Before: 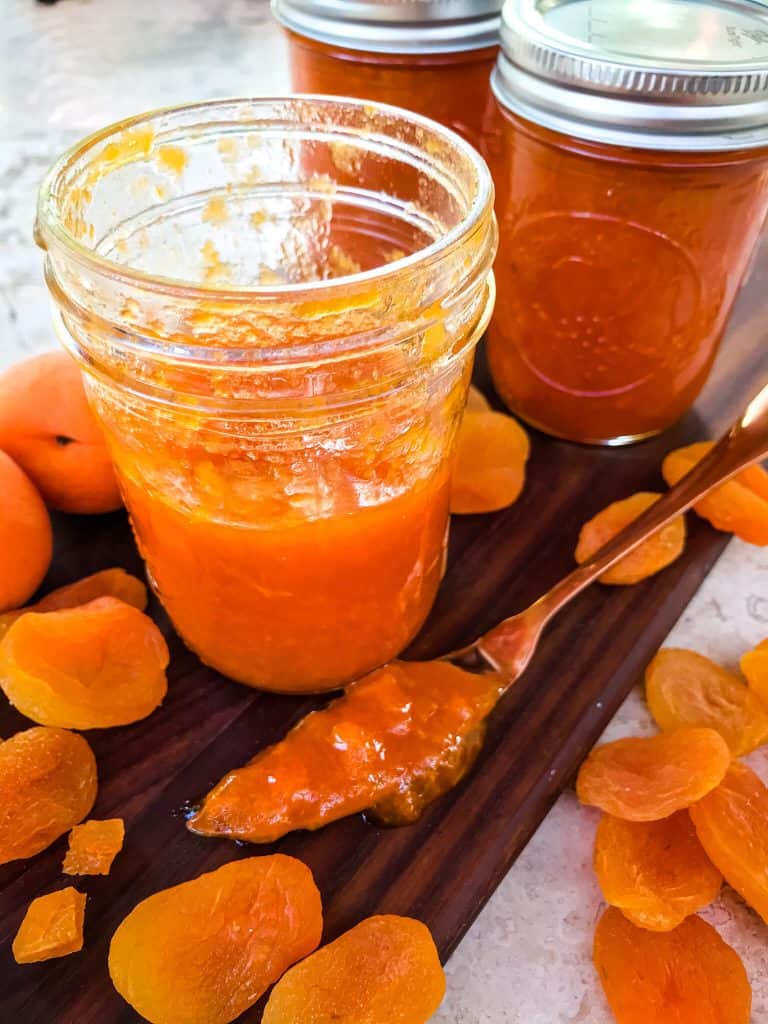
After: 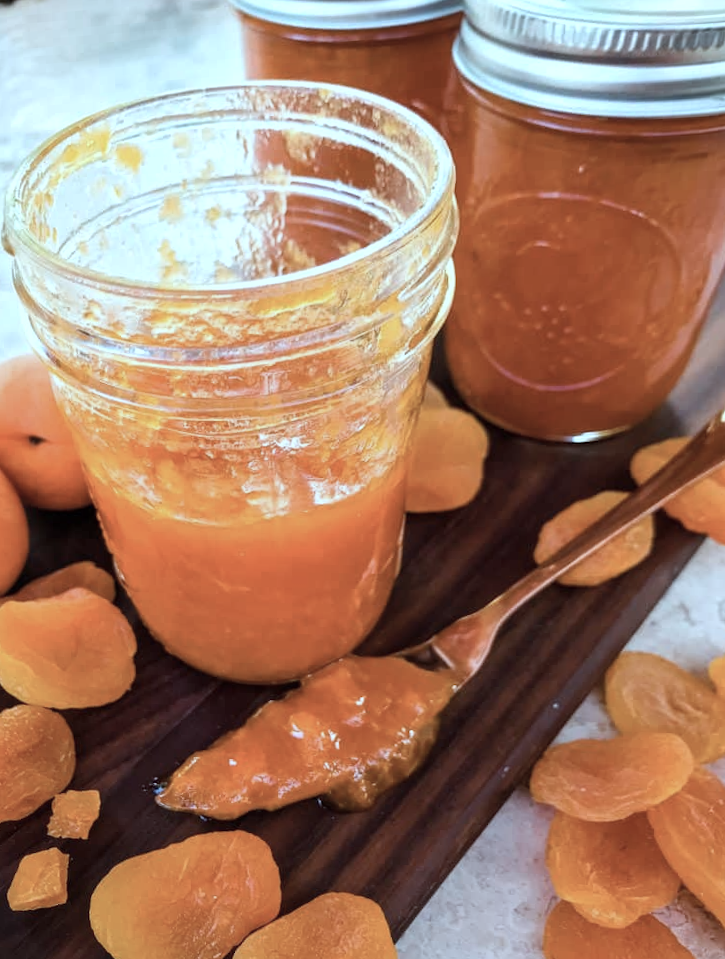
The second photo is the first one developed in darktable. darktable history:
rotate and perspective: rotation 0.062°, lens shift (vertical) 0.115, lens shift (horizontal) -0.133, crop left 0.047, crop right 0.94, crop top 0.061, crop bottom 0.94
color correction: highlights a* -12.64, highlights b* -18.1, saturation 0.7
levels: levels [0, 0.492, 0.984]
